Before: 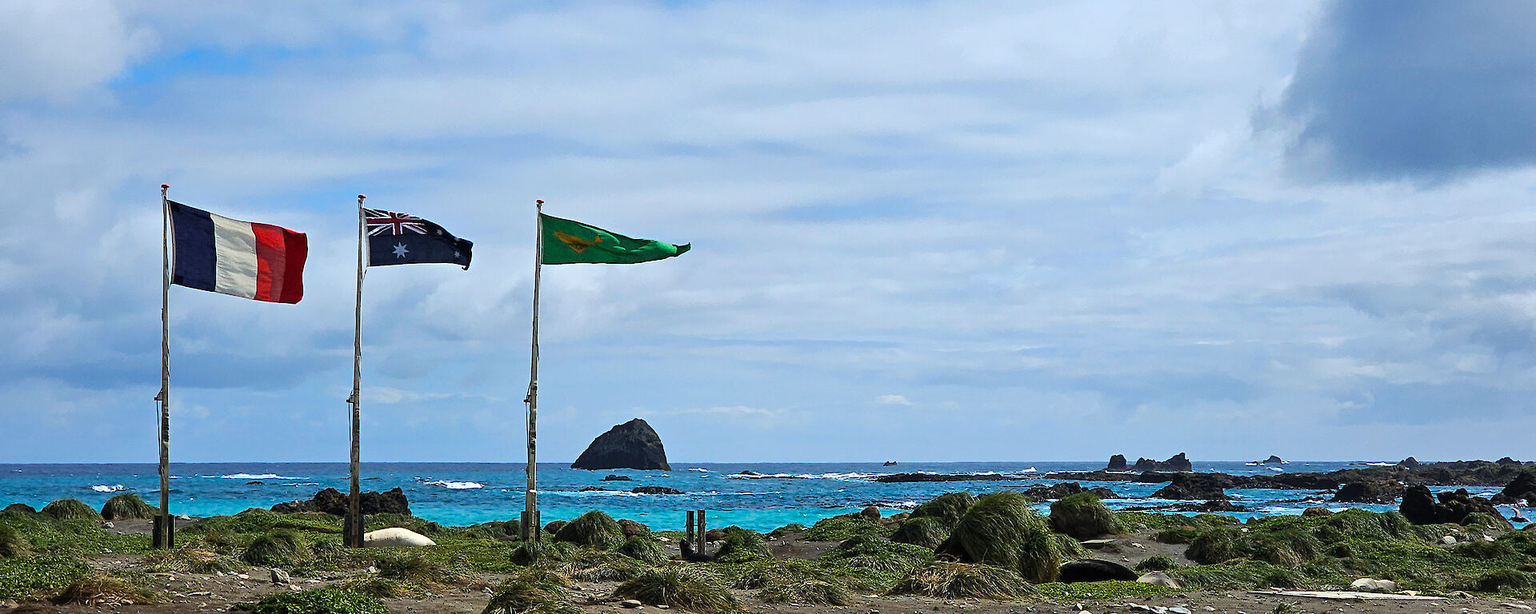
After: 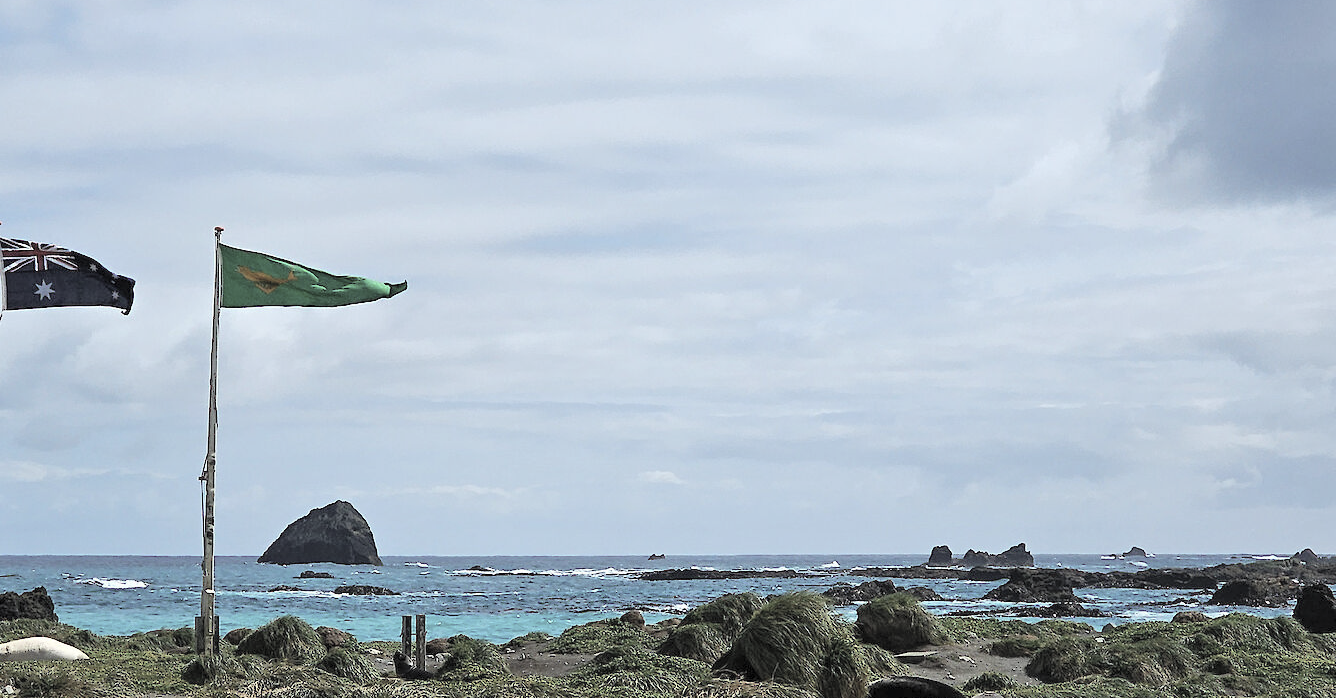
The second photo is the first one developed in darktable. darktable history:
crop and rotate: left 23.801%, top 3.056%, right 6.615%, bottom 6.006%
contrast brightness saturation: brightness 0.189, saturation -0.502
